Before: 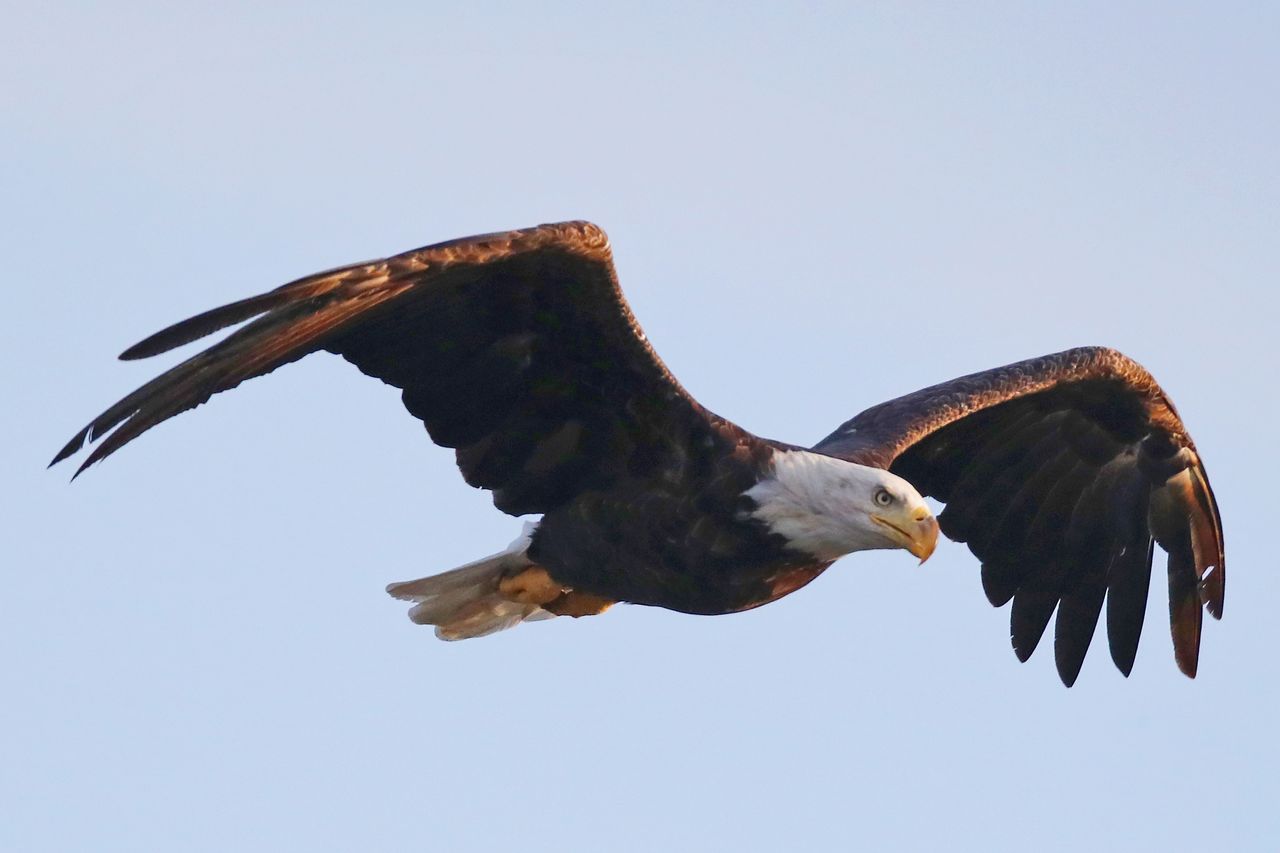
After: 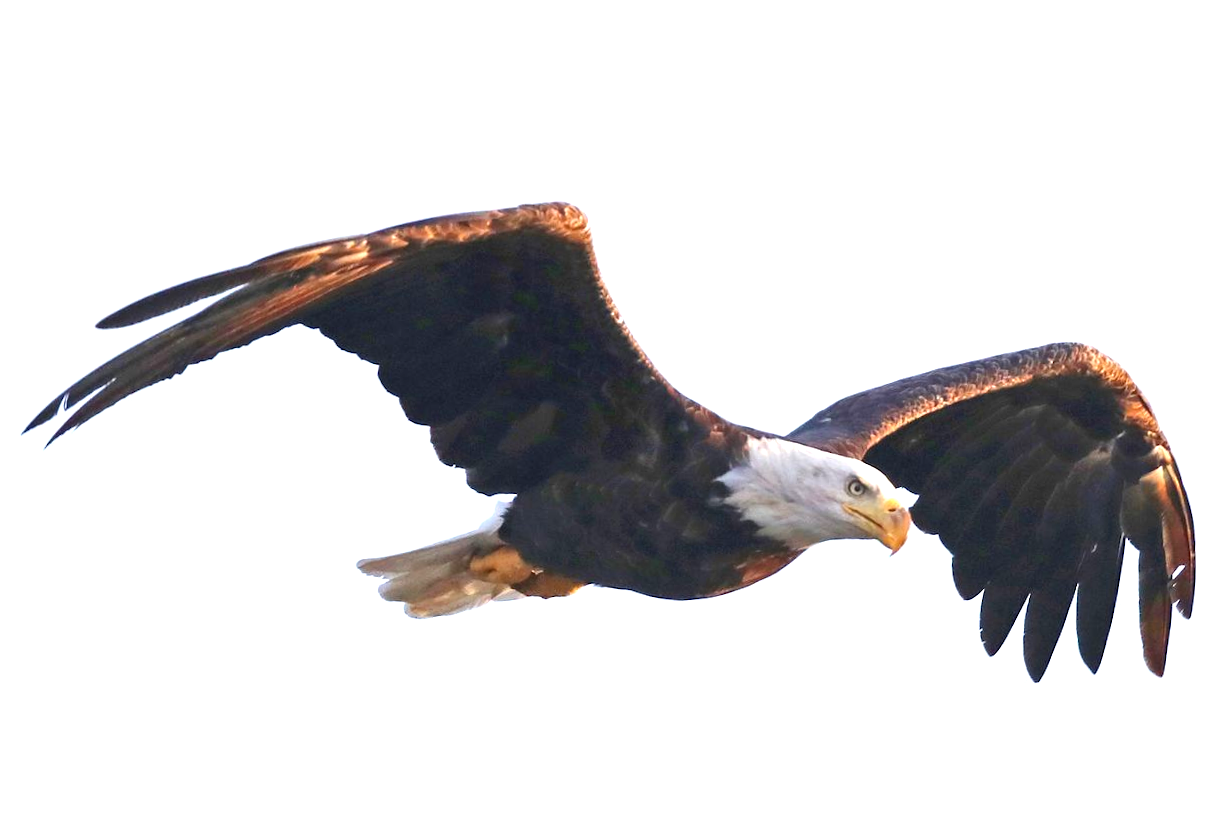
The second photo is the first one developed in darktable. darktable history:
crop and rotate: angle -1.62°
tone equalizer: edges refinement/feathering 500, mask exposure compensation -1.57 EV, preserve details no
exposure: black level correction 0, exposure 1.001 EV, compensate highlight preservation false
